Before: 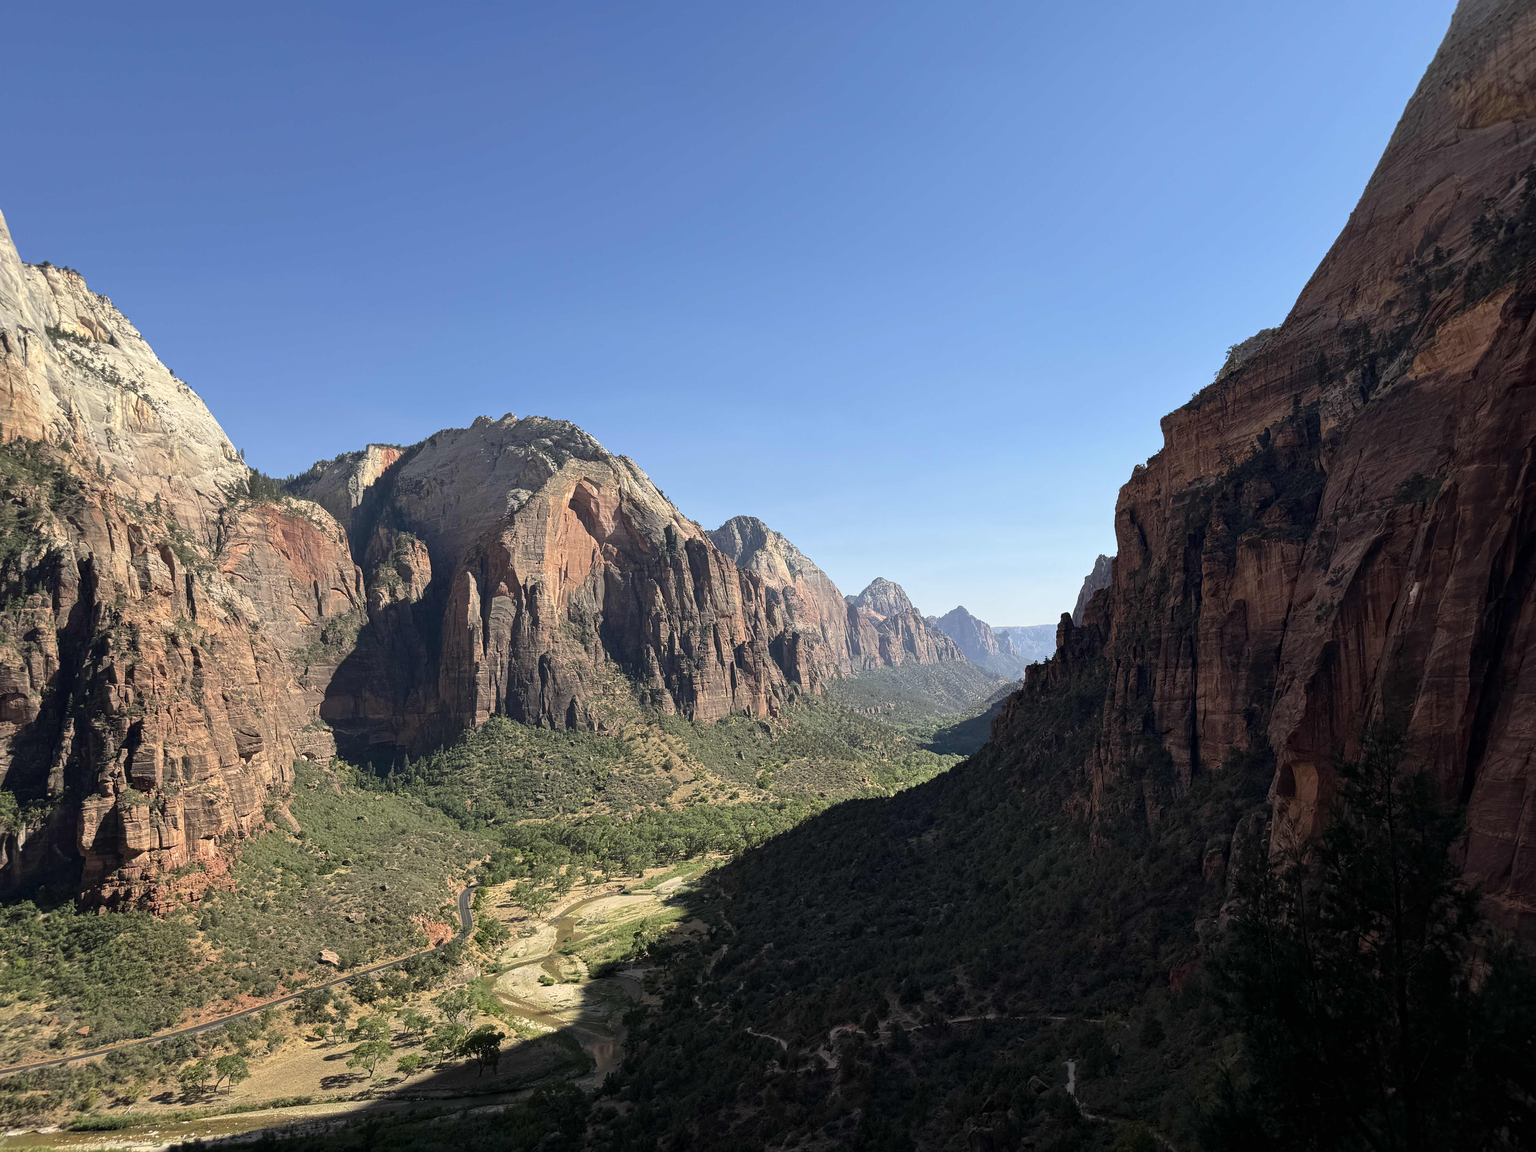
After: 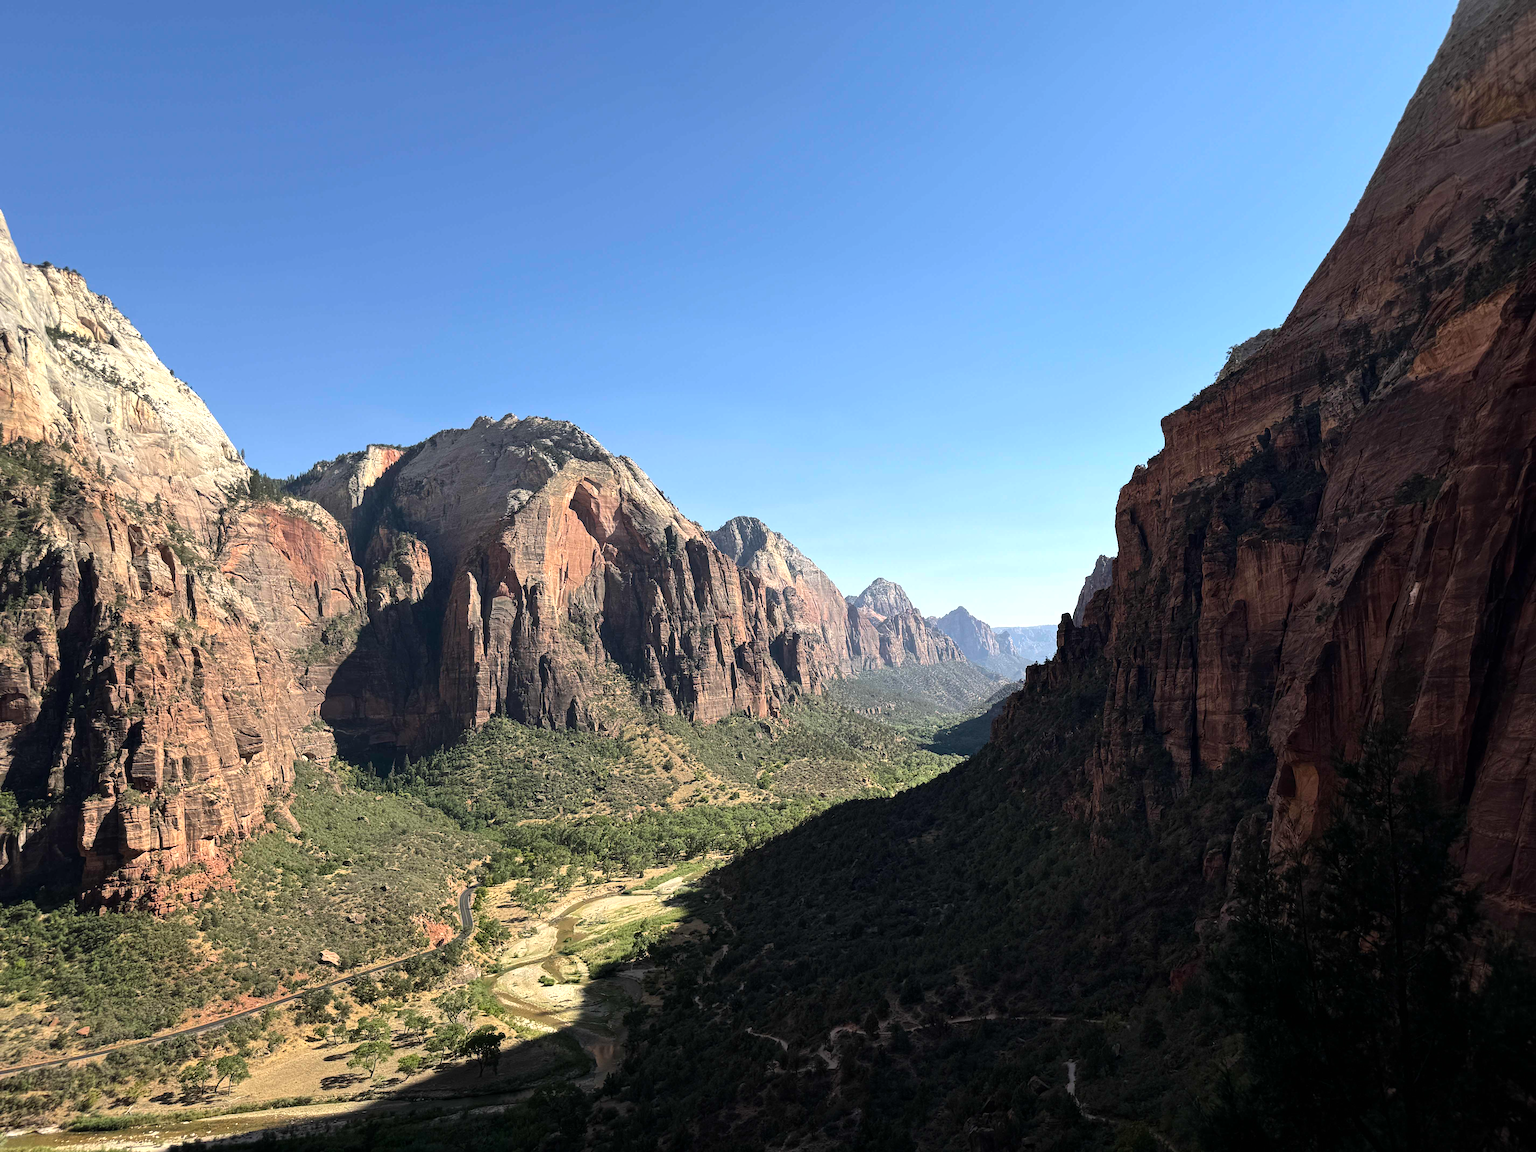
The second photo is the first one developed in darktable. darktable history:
tone equalizer: -8 EV -0.44 EV, -7 EV -0.383 EV, -6 EV -0.296 EV, -5 EV -0.193 EV, -3 EV 0.209 EV, -2 EV 0.312 EV, -1 EV 0.375 EV, +0 EV 0.444 EV, edges refinement/feathering 500, mask exposure compensation -1.57 EV, preserve details no
